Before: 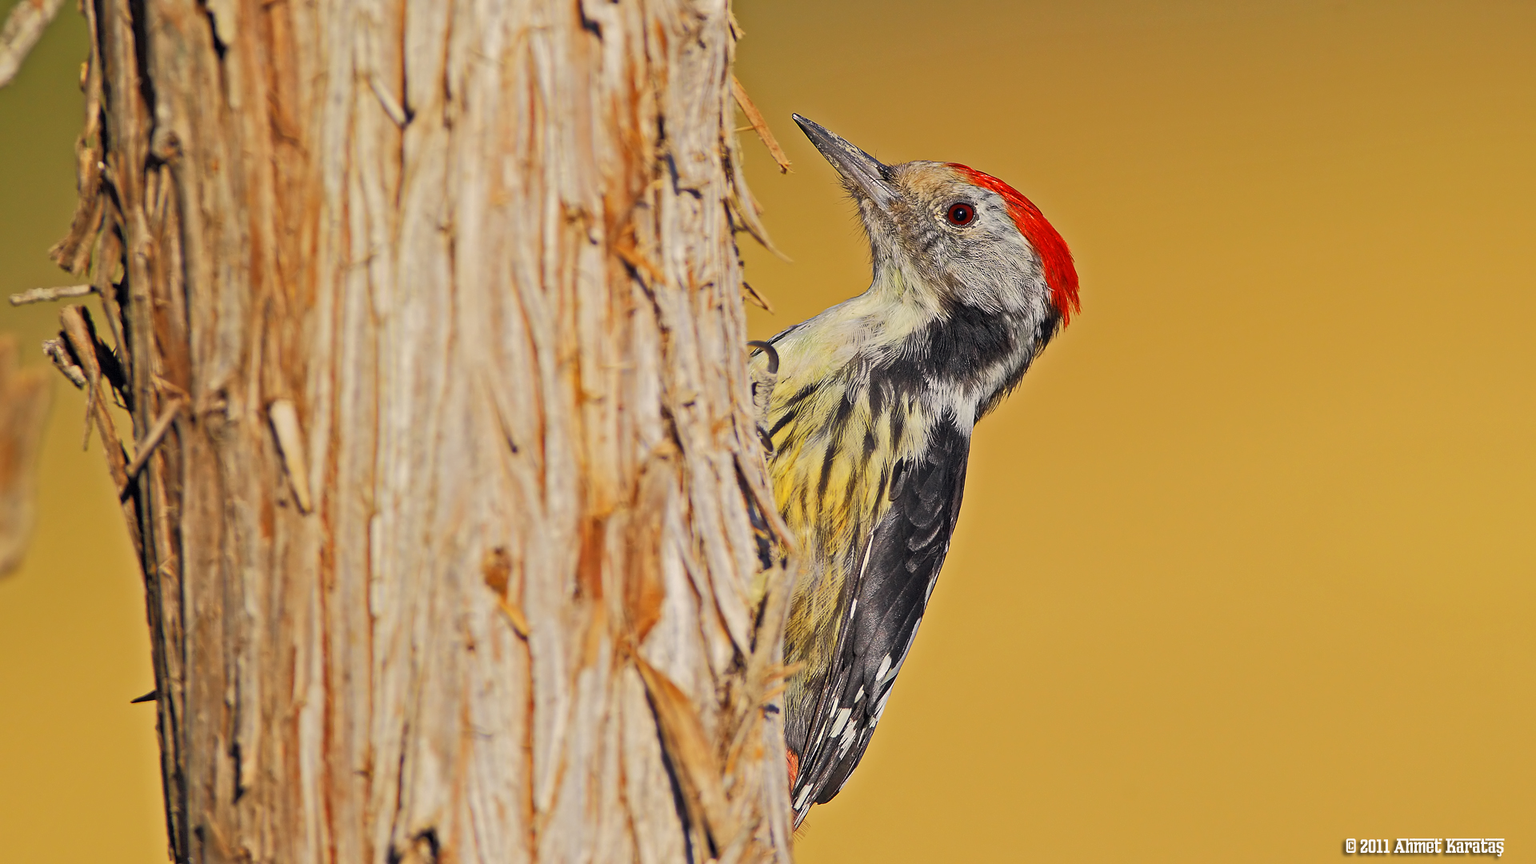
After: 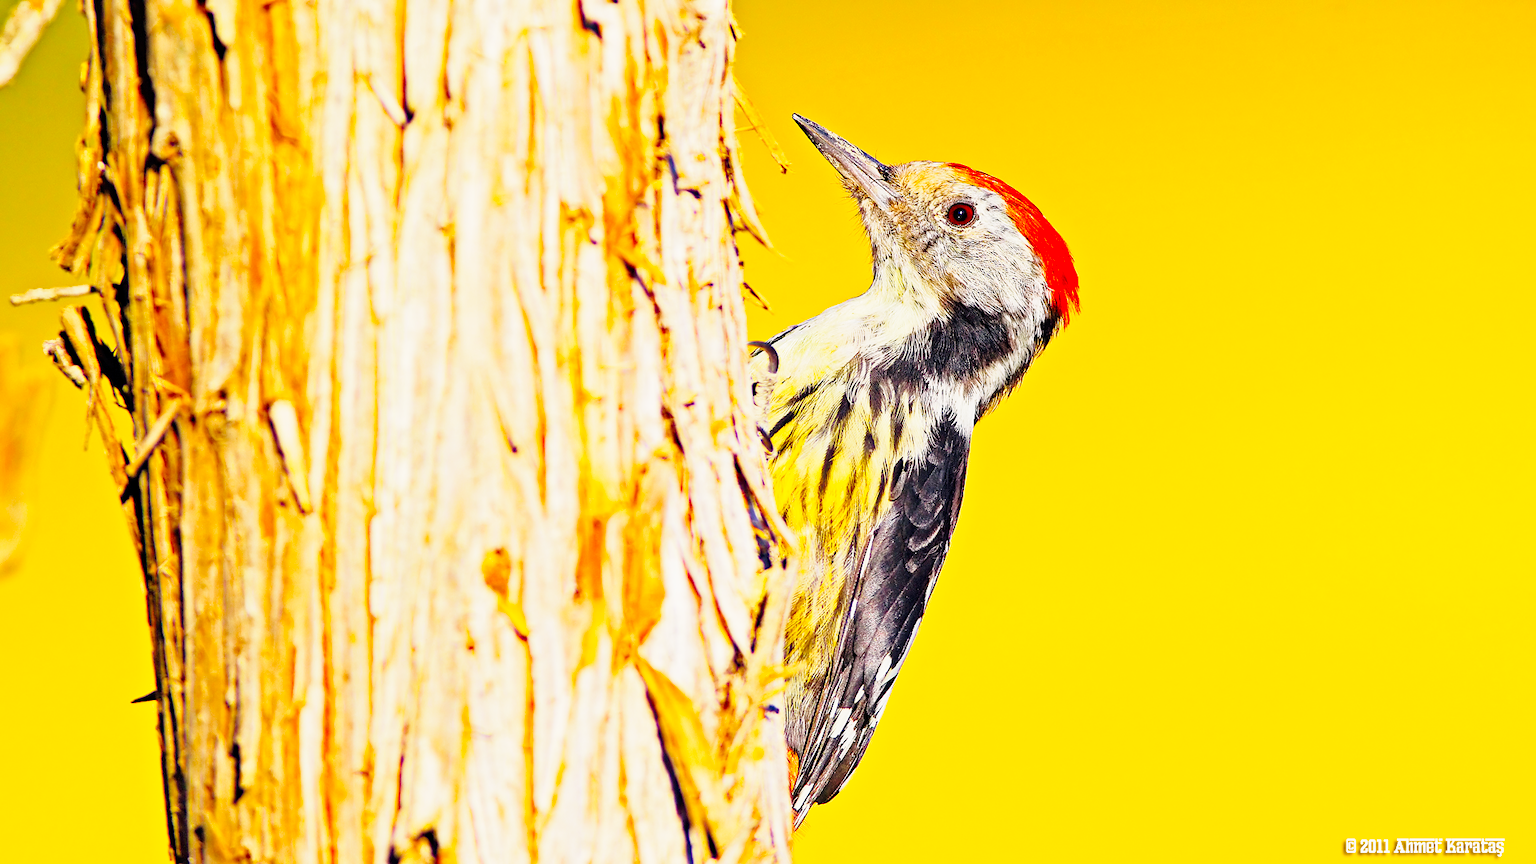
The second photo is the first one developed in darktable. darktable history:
haze removal: compatibility mode true, adaptive false
base curve: curves: ch0 [(0, 0) (0.012, 0.01) (0.073, 0.168) (0.31, 0.711) (0.645, 0.957) (1, 1)], preserve colors none
tone curve: curves: ch0 [(0, 0) (0.051, 0.03) (0.096, 0.071) (0.251, 0.234) (0.461, 0.515) (0.605, 0.692) (0.761, 0.824) (0.881, 0.907) (1, 0.984)]; ch1 [(0, 0) (0.1, 0.038) (0.318, 0.243) (0.399, 0.351) (0.478, 0.469) (0.499, 0.499) (0.534, 0.541) (0.567, 0.592) (0.601, 0.629) (0.666, 0.7) (1, 1)]; ch2 [(0, 0) (0.453, 0.45) (0.479, 0.483) (0.504, 0.499) (0.52, 0.519) (0.541, 0.559) (0.601, 0.622) (0.824, 0.815) (1, 1)], preserve colors none
velvia: on, module defaults
color balance rgb: perceptual saturation grading › global saturation 31.139%
